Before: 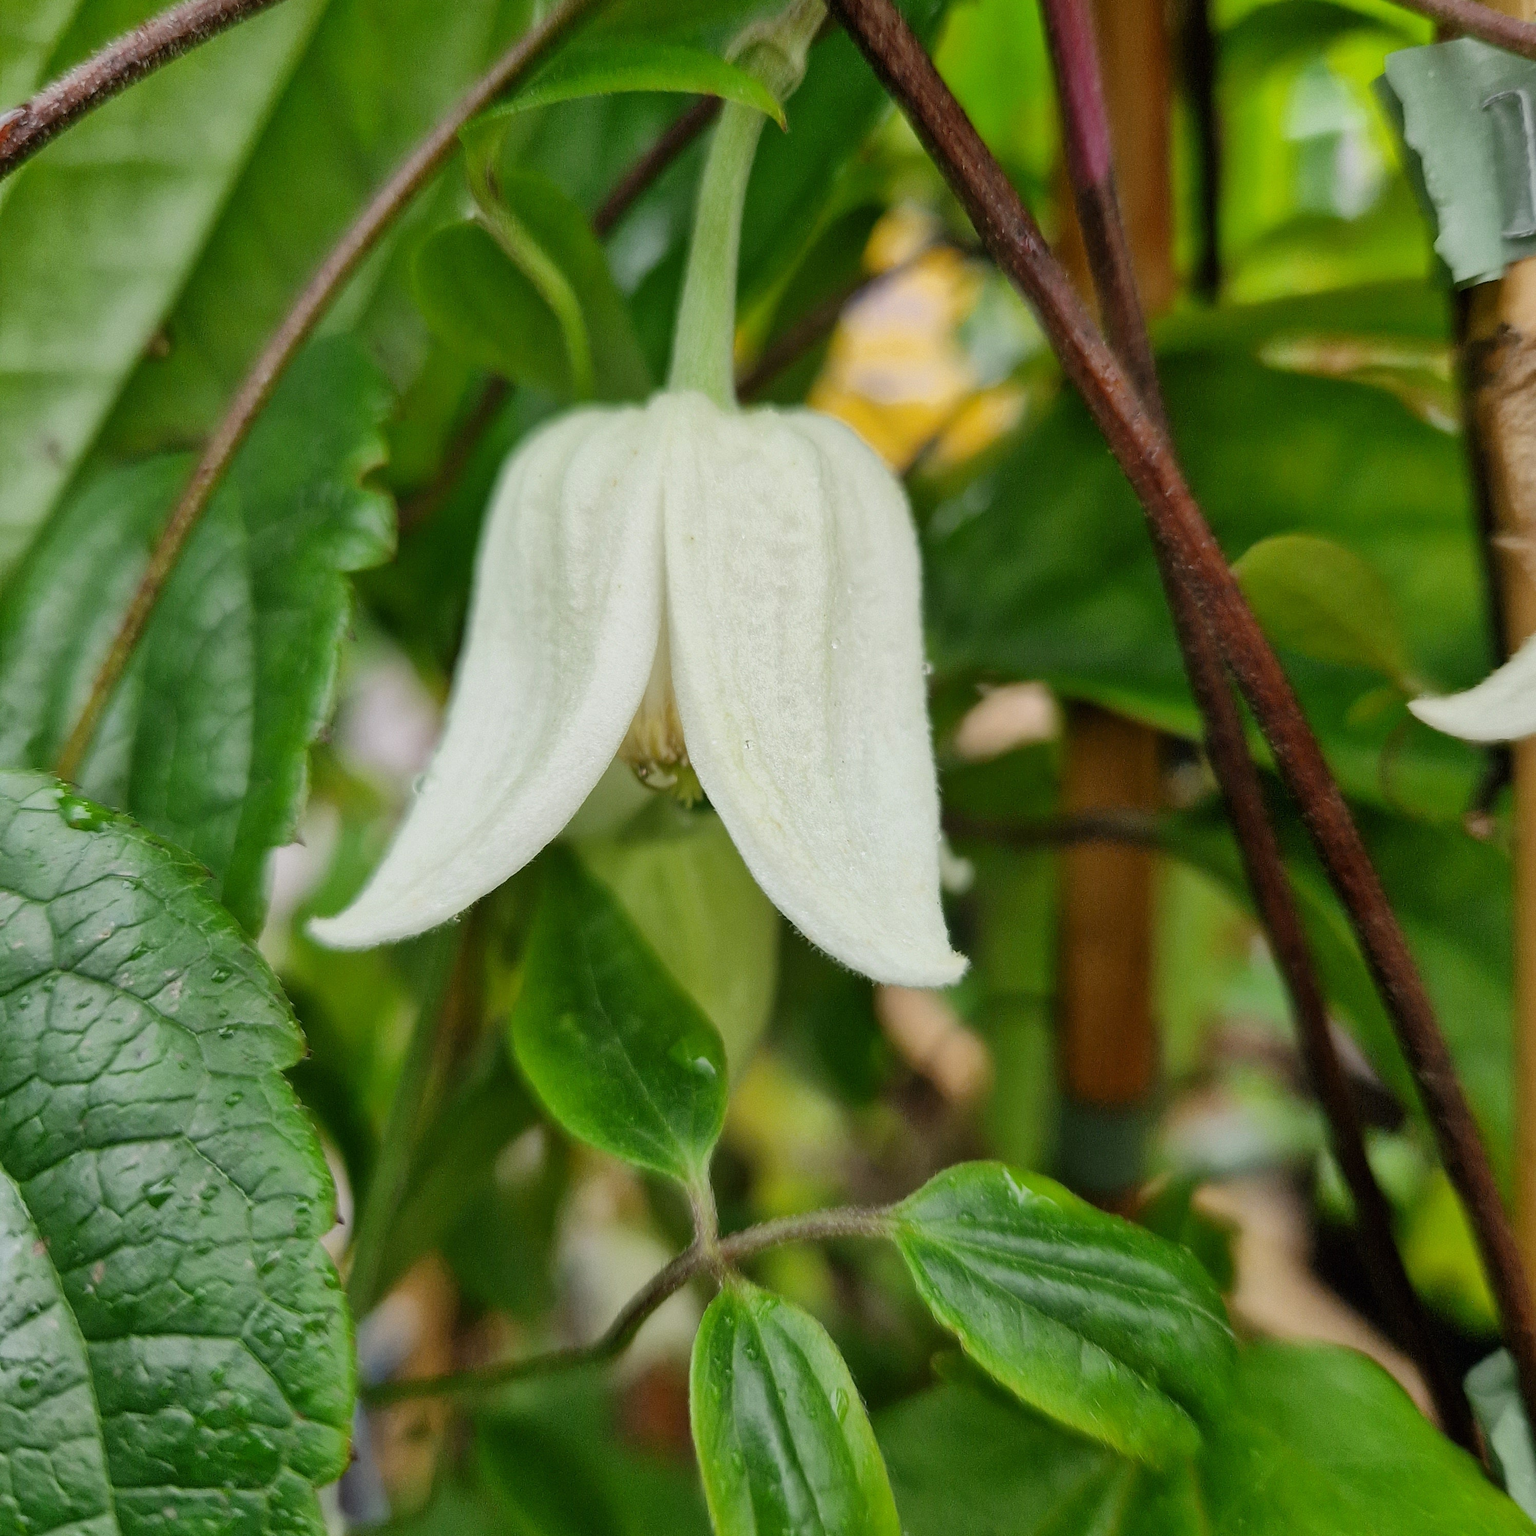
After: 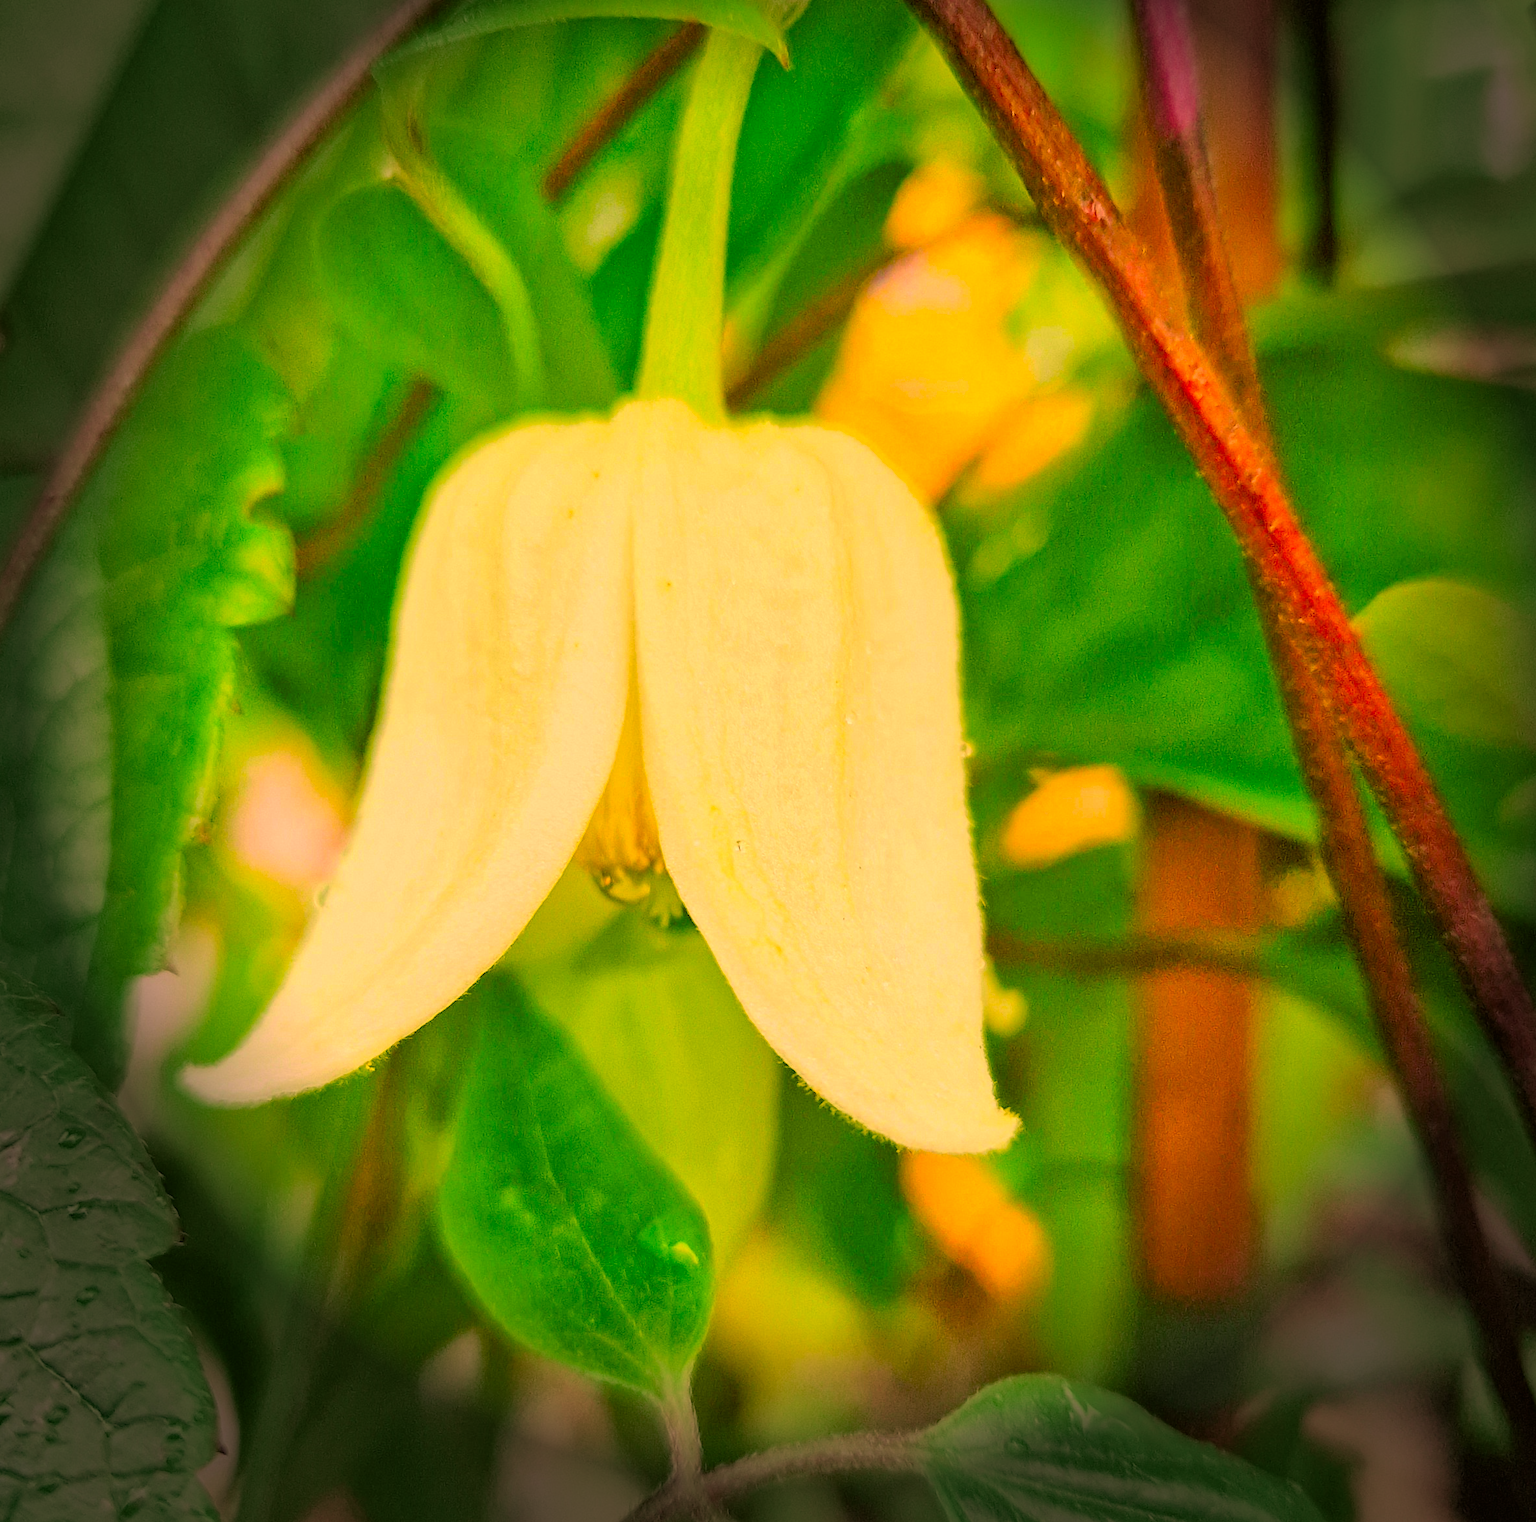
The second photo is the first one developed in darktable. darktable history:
white balance: red 1.004, blue 1.096
crop and rotate: left 10.77%, top 5.1%, right 10.41%, bottom 16.76%
exposure: exposure 1 EV, compensate highlight preservation false
color balance rgb: shadows lift › chroma 2%, shadows lift › hue 219.6°, power › hue 313.2°, highlights gain › chroma 3%, highlights gain › hue 75.6°, global offset › luminance 0.5%, perceptual saturation grading › global saturation 15.33%, perceptual saturation grading › highlights -19.33%, perceptual saturation grading › shadows 20%, global vibrance 20%
contrast equalizer: y [[0.5, 0.501, 0.525, 0.597, 0.58, 0.514], [0.5 ×6], [0.5 ×6], [0 ×6], [0 ×6]]
global tonemap: drago (0.7, 100)
color correction: highlights a* 10.44, highlights b* 30.04, shadows a* 2.73, shadows b* 17.51, saturation 1.72
vignetting: fall-off start 76.42%, fall-off radius 27.36%, brightness -0.872, center (0.037, -0.09), width/height ratio 0.971
